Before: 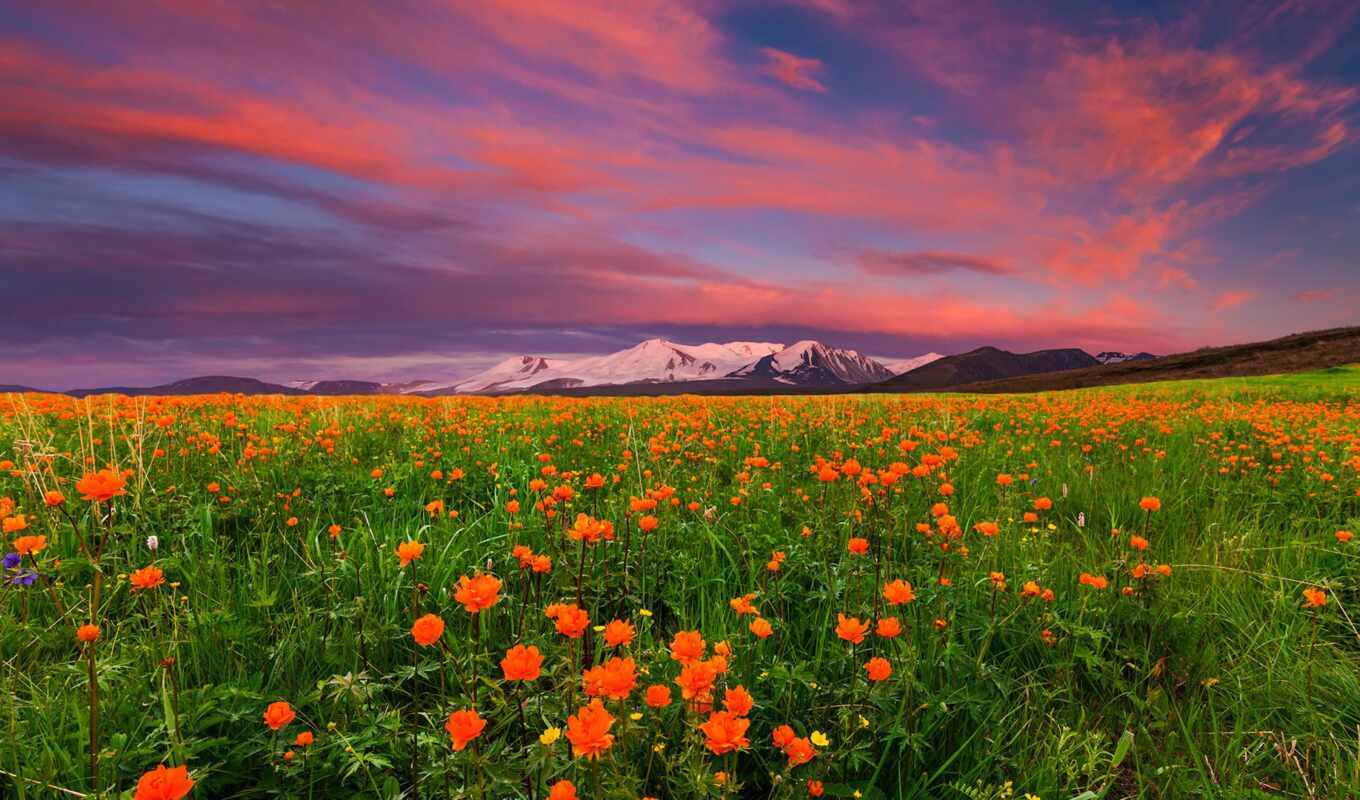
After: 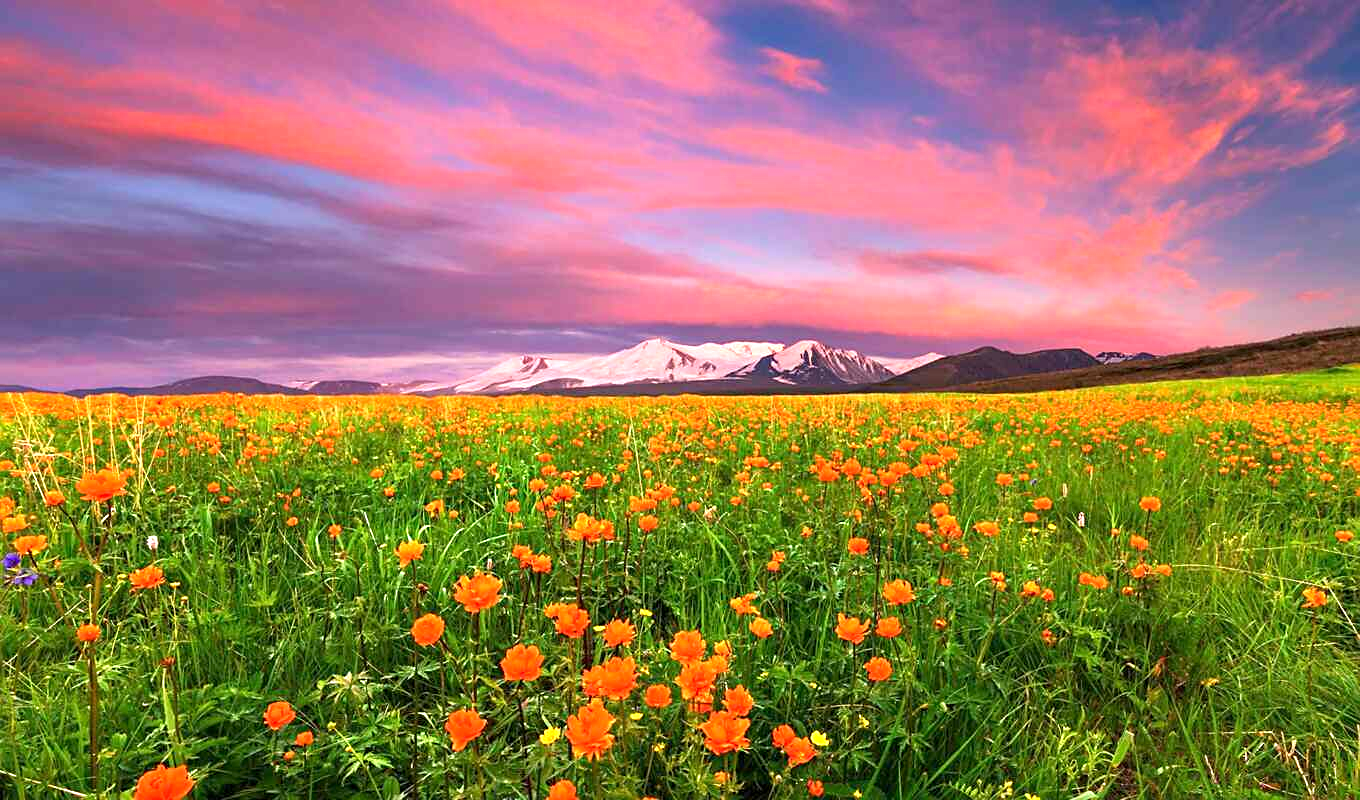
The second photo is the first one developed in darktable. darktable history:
exposure: black level correction 0.001, exposure 1.133 EV, compensate highlight preservation false
sharpen: radius 1.84, amount 0.398, threshold 1.489
